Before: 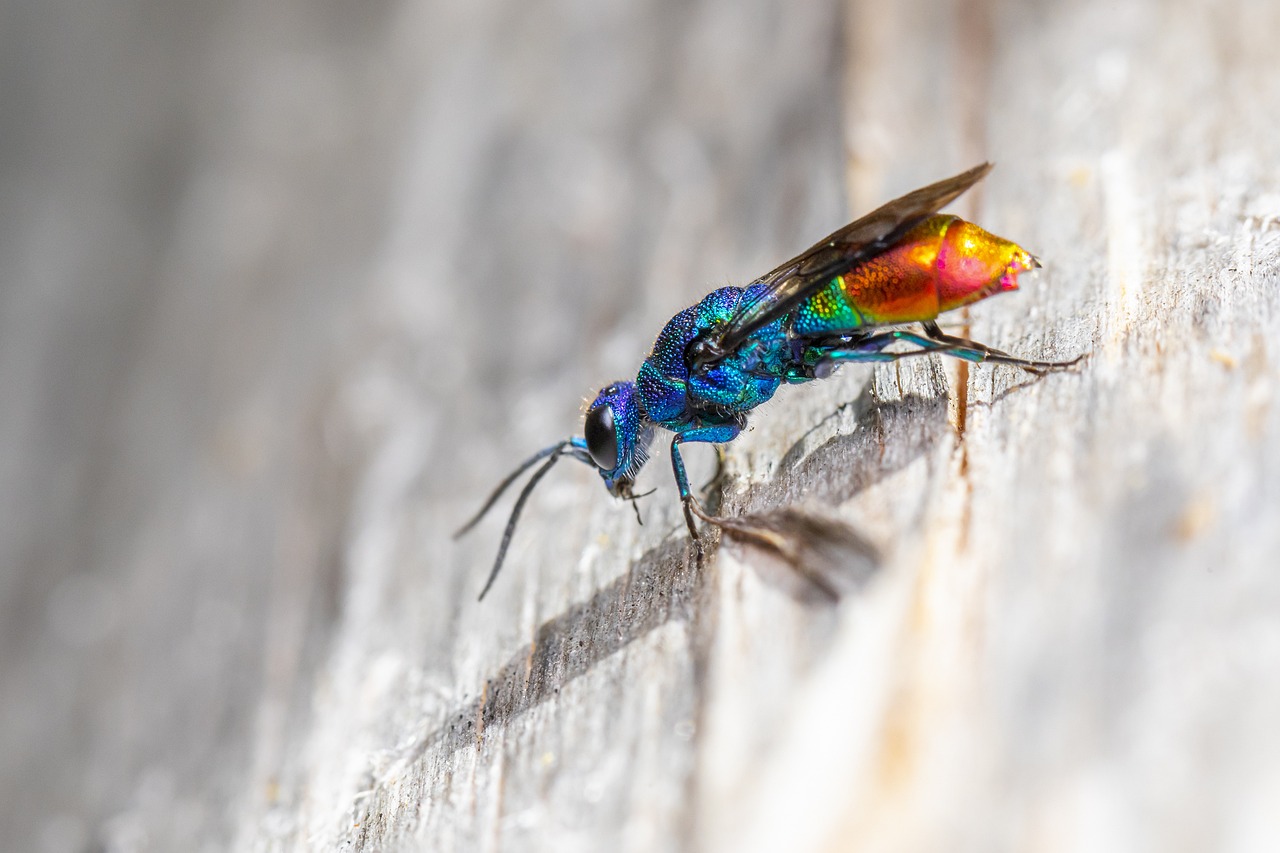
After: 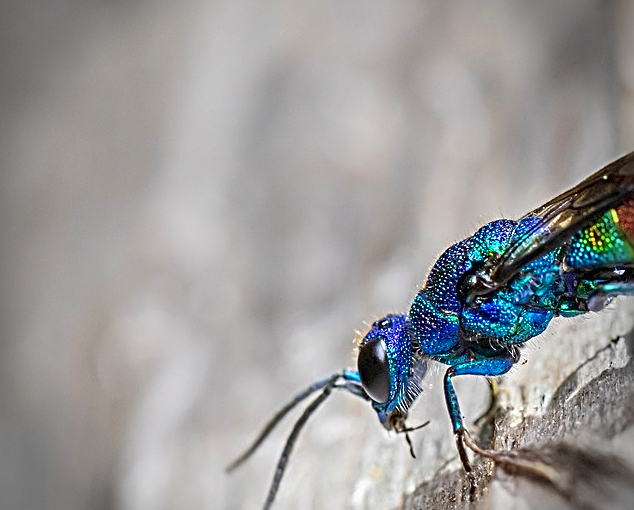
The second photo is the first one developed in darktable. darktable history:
sharpen: radius 3, amount 0.758
vignetting: fall-off radius 31.18%, dithering 8-bit output, unbound false
crop: left 17.757%, top 7.884%, right 32.694%, bottom 32.234%
contrast brightness saturation: saturation 0.176
